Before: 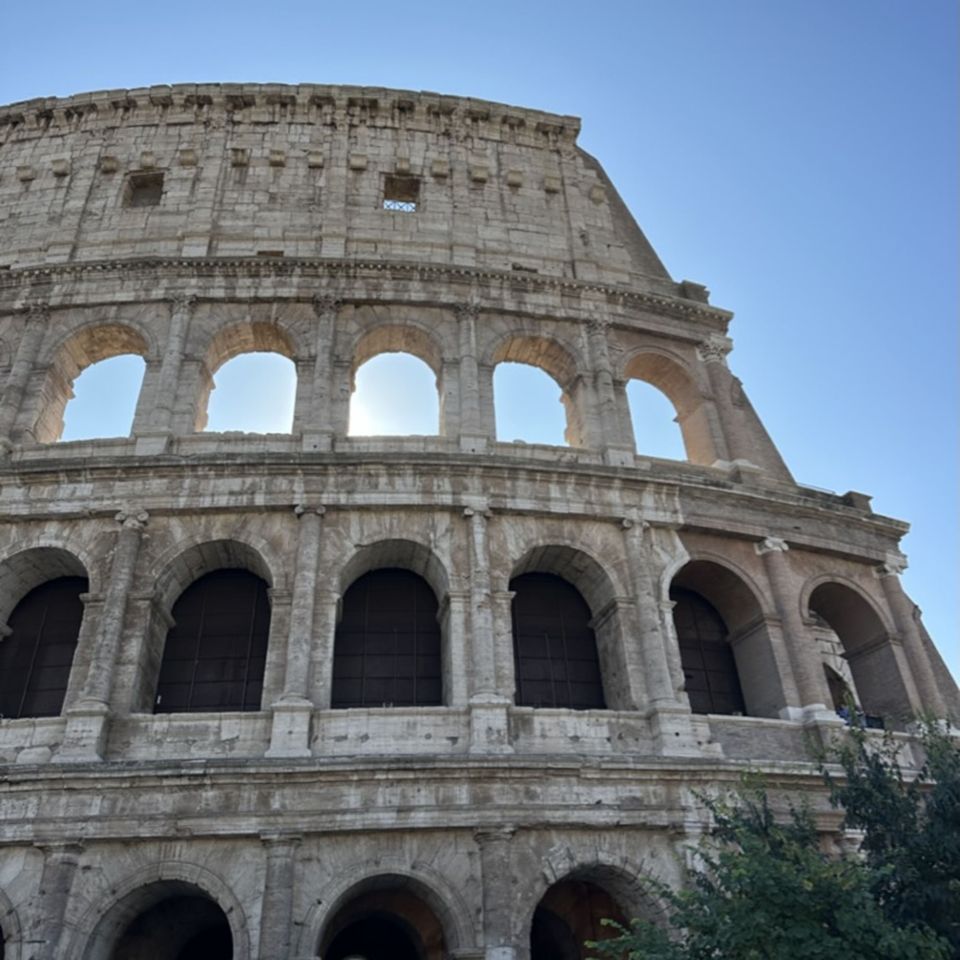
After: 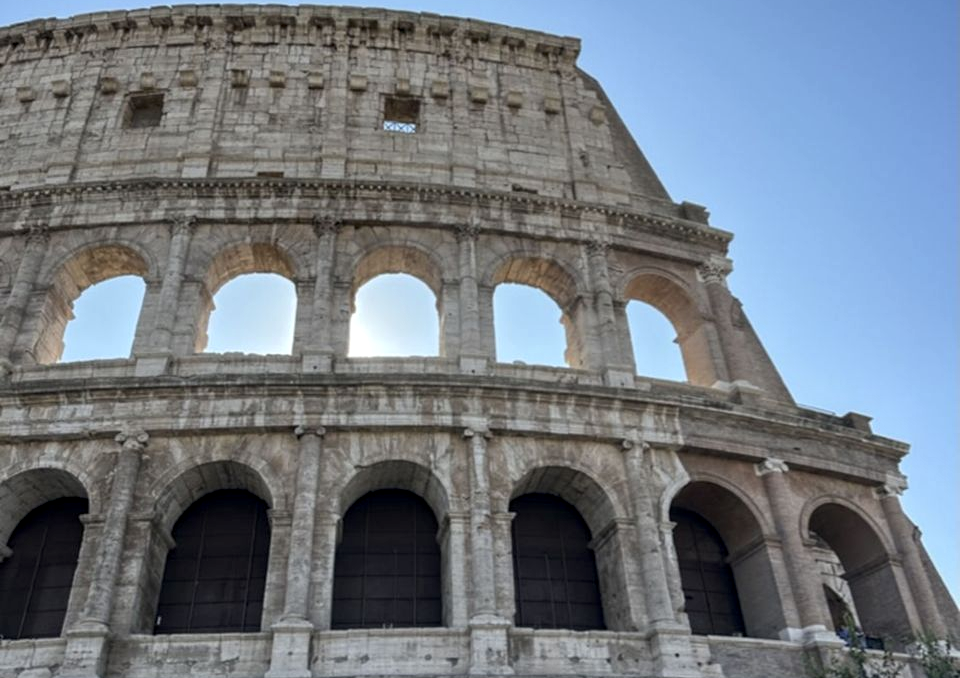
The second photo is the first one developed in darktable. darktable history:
crop and rotate: top 8.293%, bottom 20.996%
local contrast: on, module defaults
exposure: compensate highlight preservation false
